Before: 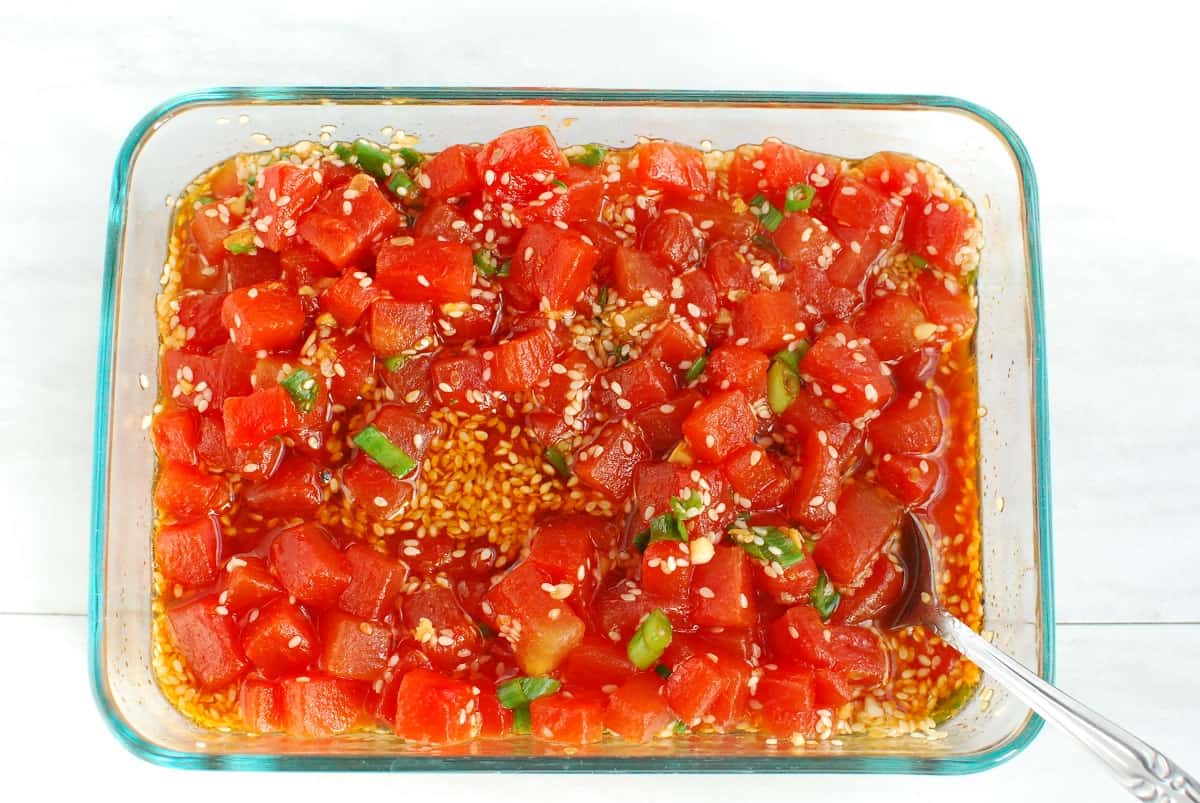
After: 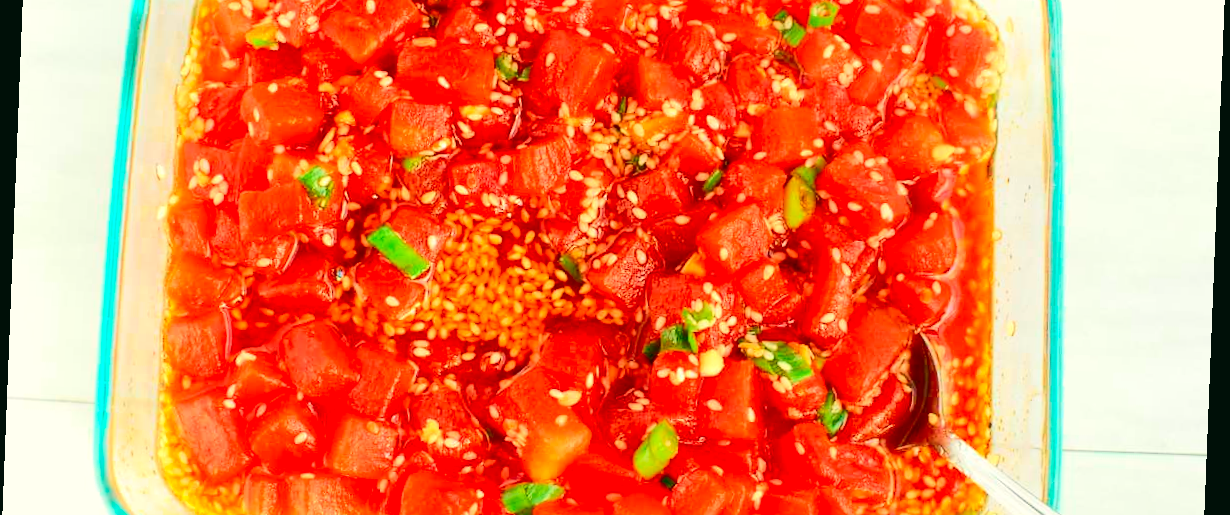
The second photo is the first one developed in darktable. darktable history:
shadows and highlights: radius 93.07, shadows -14.46, white point adjustment 0.23, highlights 31.48, compress 48.23%, highlights color adjustment 52.79%, soften with gaussian
crop and rotate: top 25.357%, bottom 13.942%
rotate and perspective: rotation 2.27°, automatic cropping off
color correction: highlights a* -0.482, highlights b* 9.48, shadows a* -9.48, shadows b* 0.803
tone curve: curves: ch0 [(0, 0.023) (0.103, 0.087) (0.277, 0.28) (0.438, 0.547) (0.546, 0.678) (0.735, 0.843) (0.994, 1)]; ch1 [(0, 0) (0.371, 0.261) (0.465, 0.42) (0.488, 0.477) (0.512, 0.513) (0.542, 0.581) (0.574, 0.647) (0.636, 0.747) (1, 1)]; ch2 [(0, 0) (0.369, 0.388) (0.449, 0.431) (0.478, 0.471) (0.516, 0.517) (0.575, 0.642) (0.649, 0.726) (1, 1)], color space Lab, independent channels, preserve colors none
